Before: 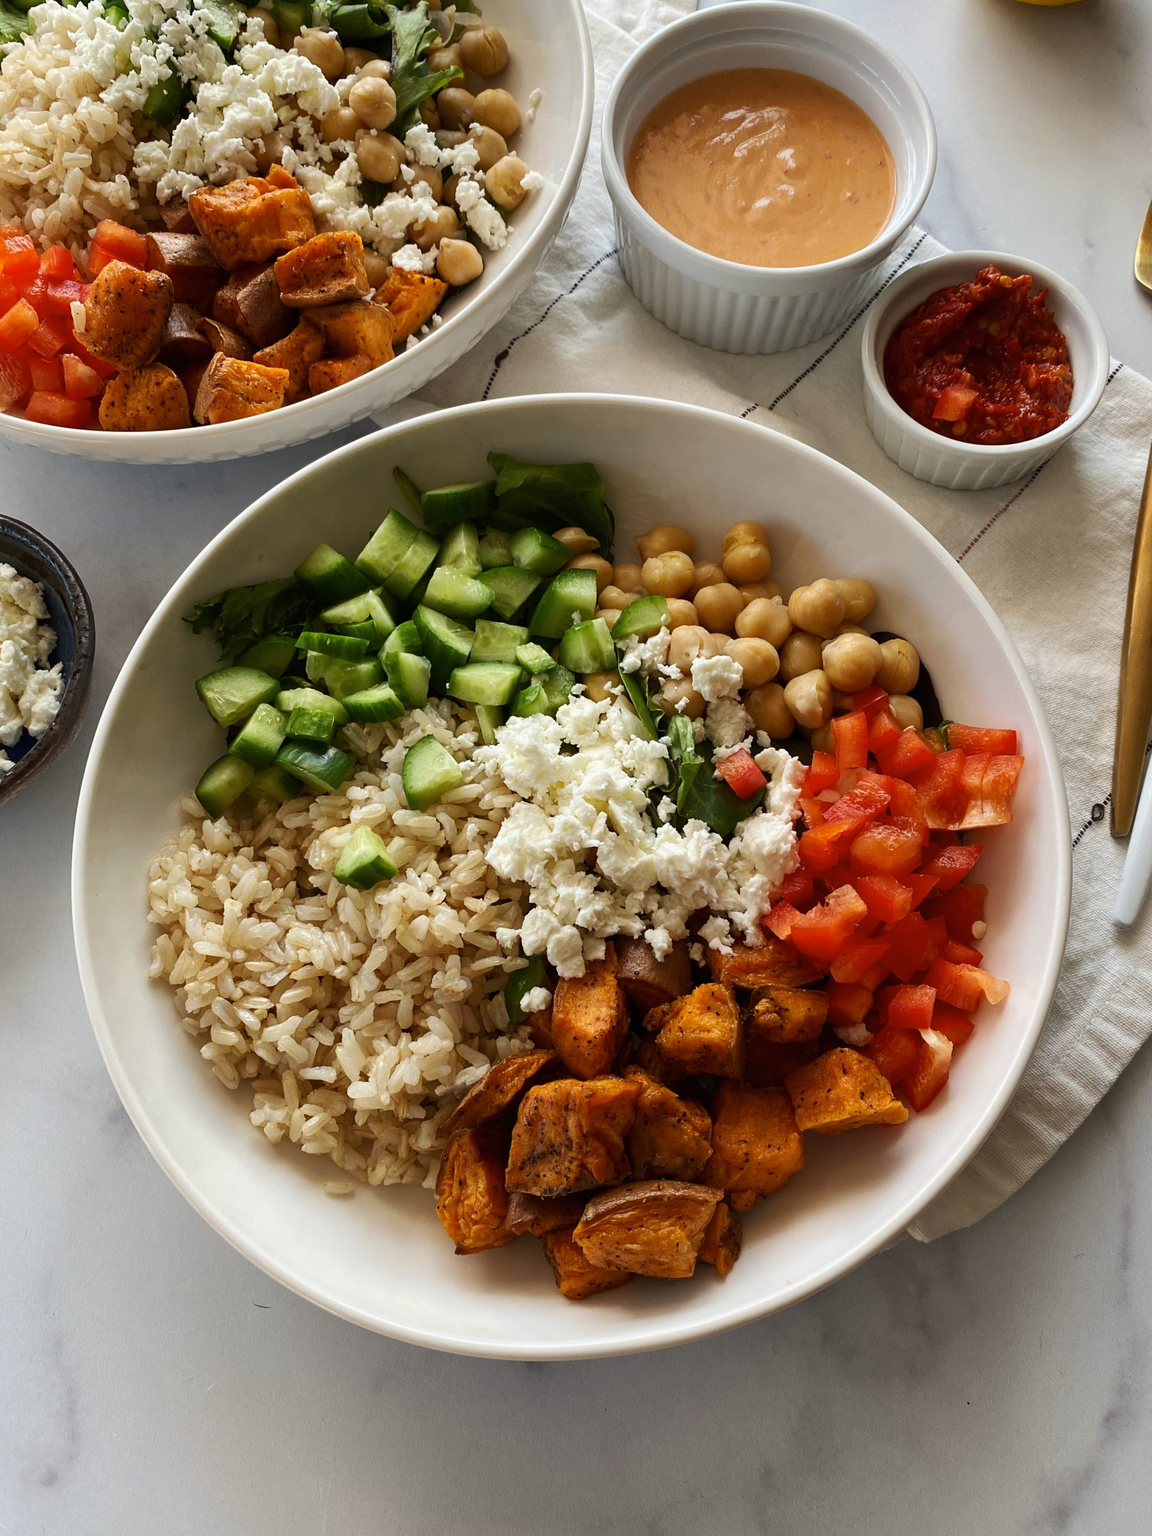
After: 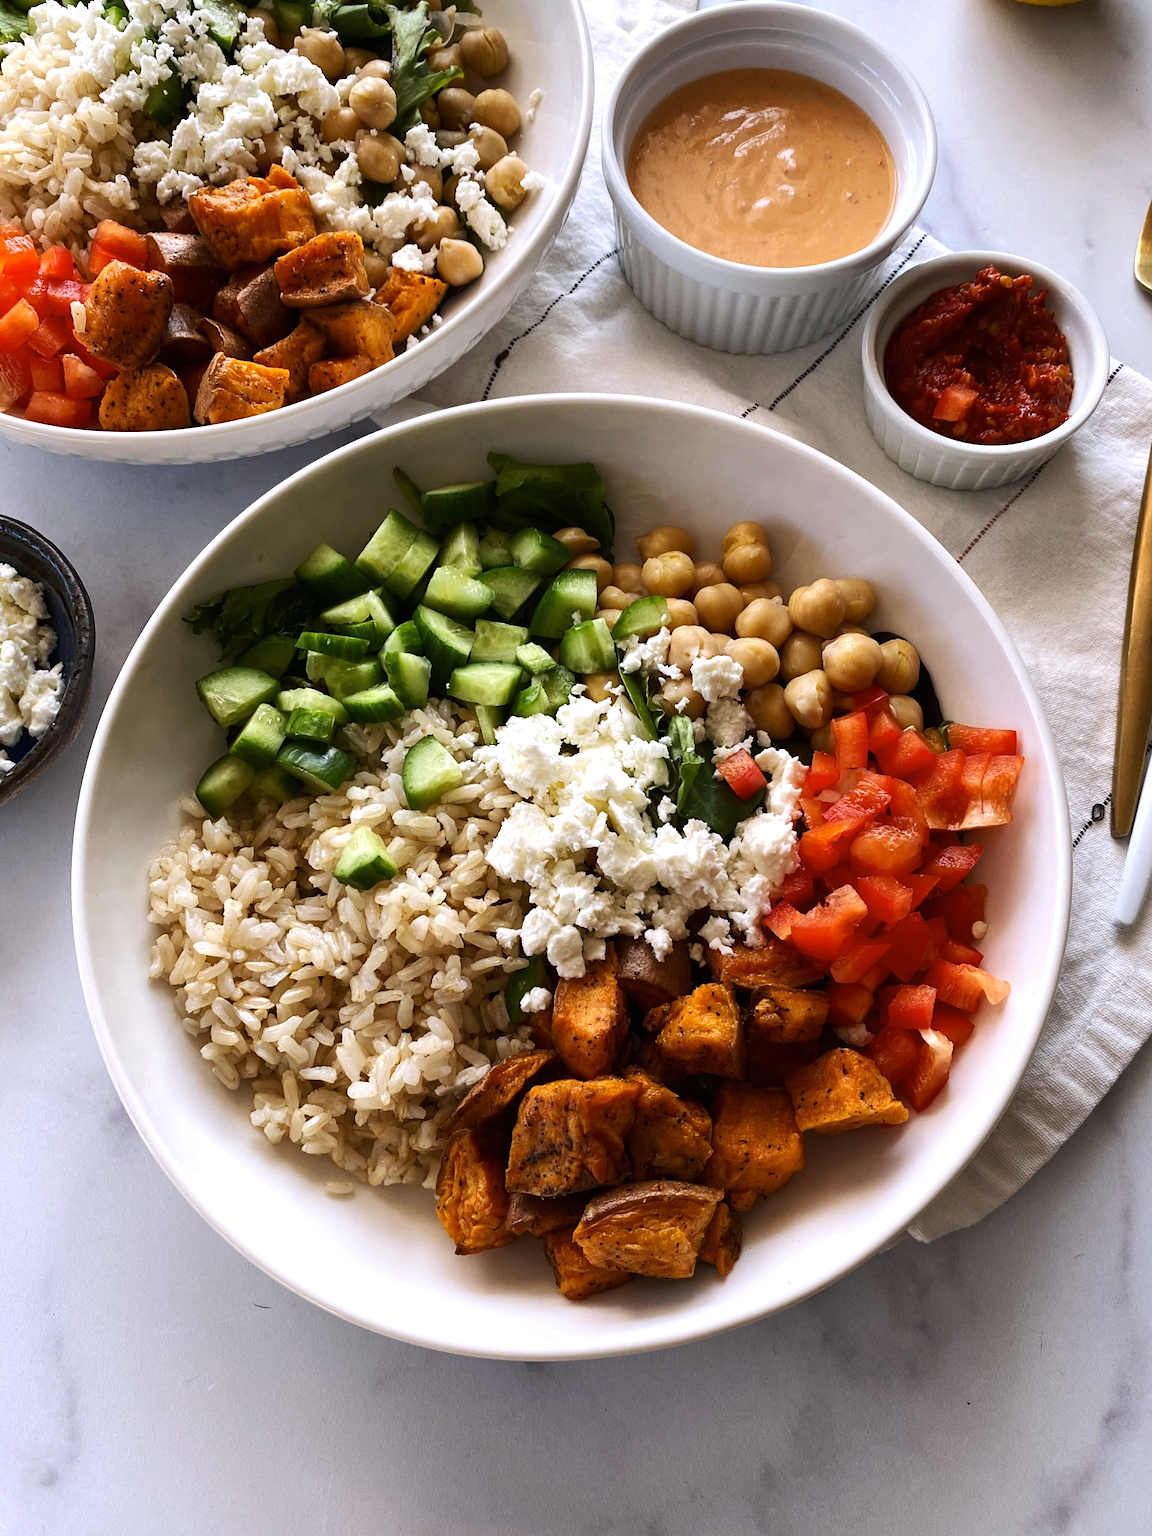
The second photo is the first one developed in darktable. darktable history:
white balance: red 1.004, blue 1.096
tone equalizer: -8 EV -0.417 EV, -7 EV -0.389 EV, -6 EV -0.333 EV, -5 EV -0.222 EV, -3 EV 0.222 EV, -2 EV 0.333 EV, -1 EV 0.389 EV, +0 EV 0.417 EV, edges refinement/feathering 500, mask exposure compensation -1.57 EV, preserve details no
